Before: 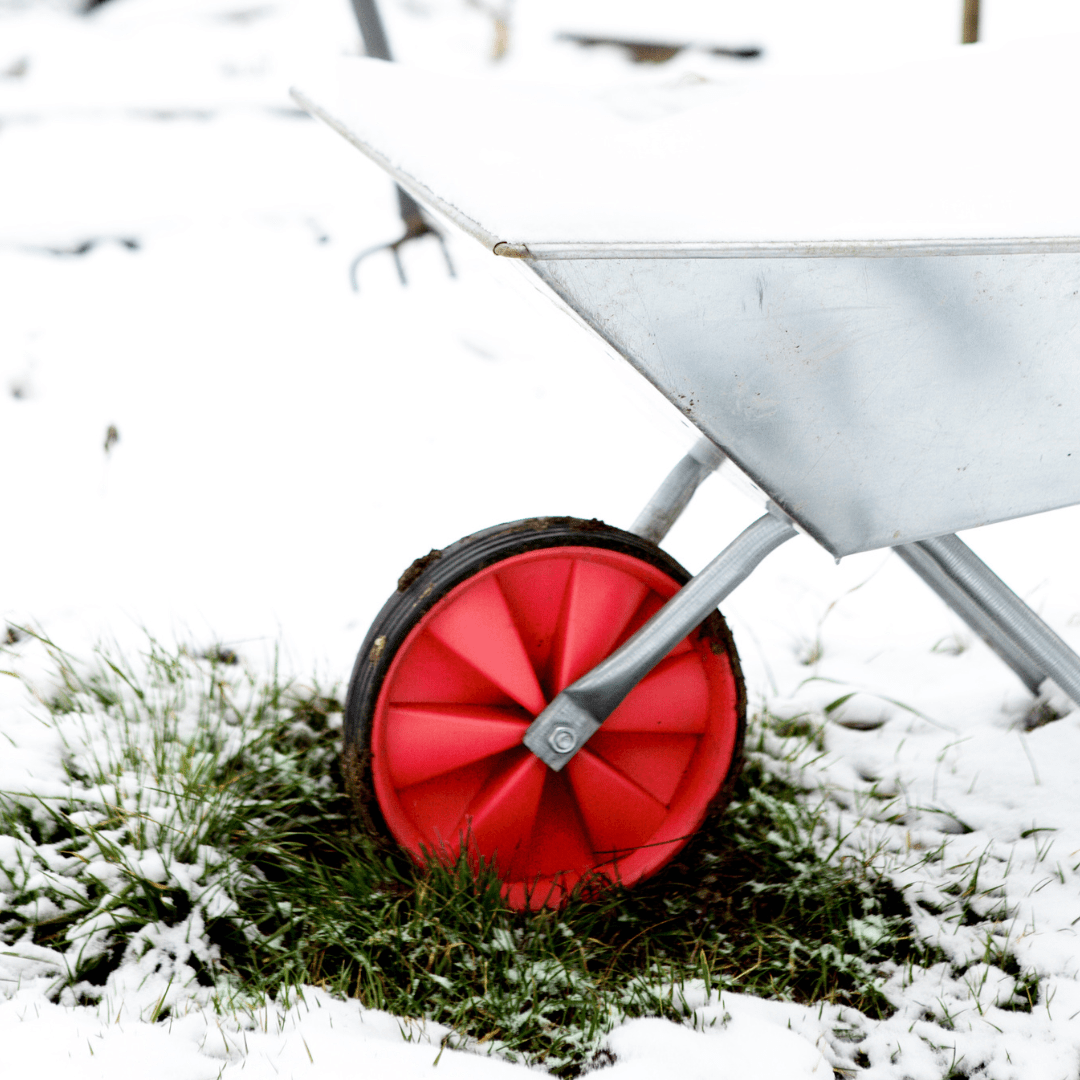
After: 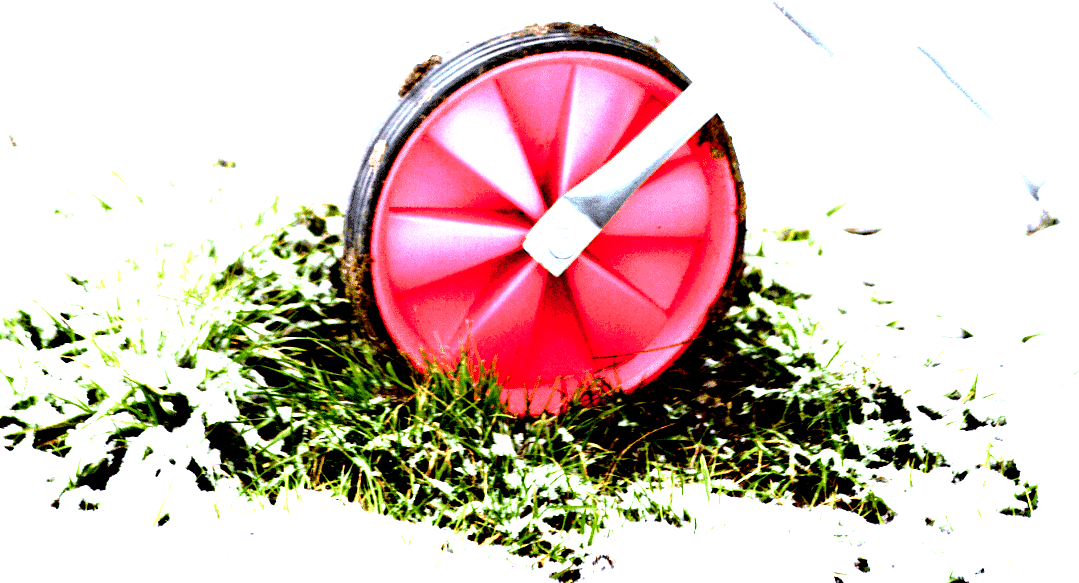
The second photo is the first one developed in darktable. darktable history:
crop and rotate: top 45.991%, right 0.03%
tone equalizer: -8 EV -1.06 EV, -7 EV -0.978 EV, -6 EV -0.852 EV, -5 EV -0.57 EV, -3 EV 0.57 EV, -2 EV 0.853 EV, -1 EV 0.993 EV, +0 EV 1.07 EV
color calibration: output R [1.003, 0.027, -0.041, 0], output G [-0.018, 1.043, -0.038, 0], output B [0.071, -0.086, 1.017, 0], illuminant as shot in camera, x 0.37, y 0.382, temperature 4313.36 K
exposure: black level correction 0.005, exposure 2.068 EV, compensate highlight preservation false
